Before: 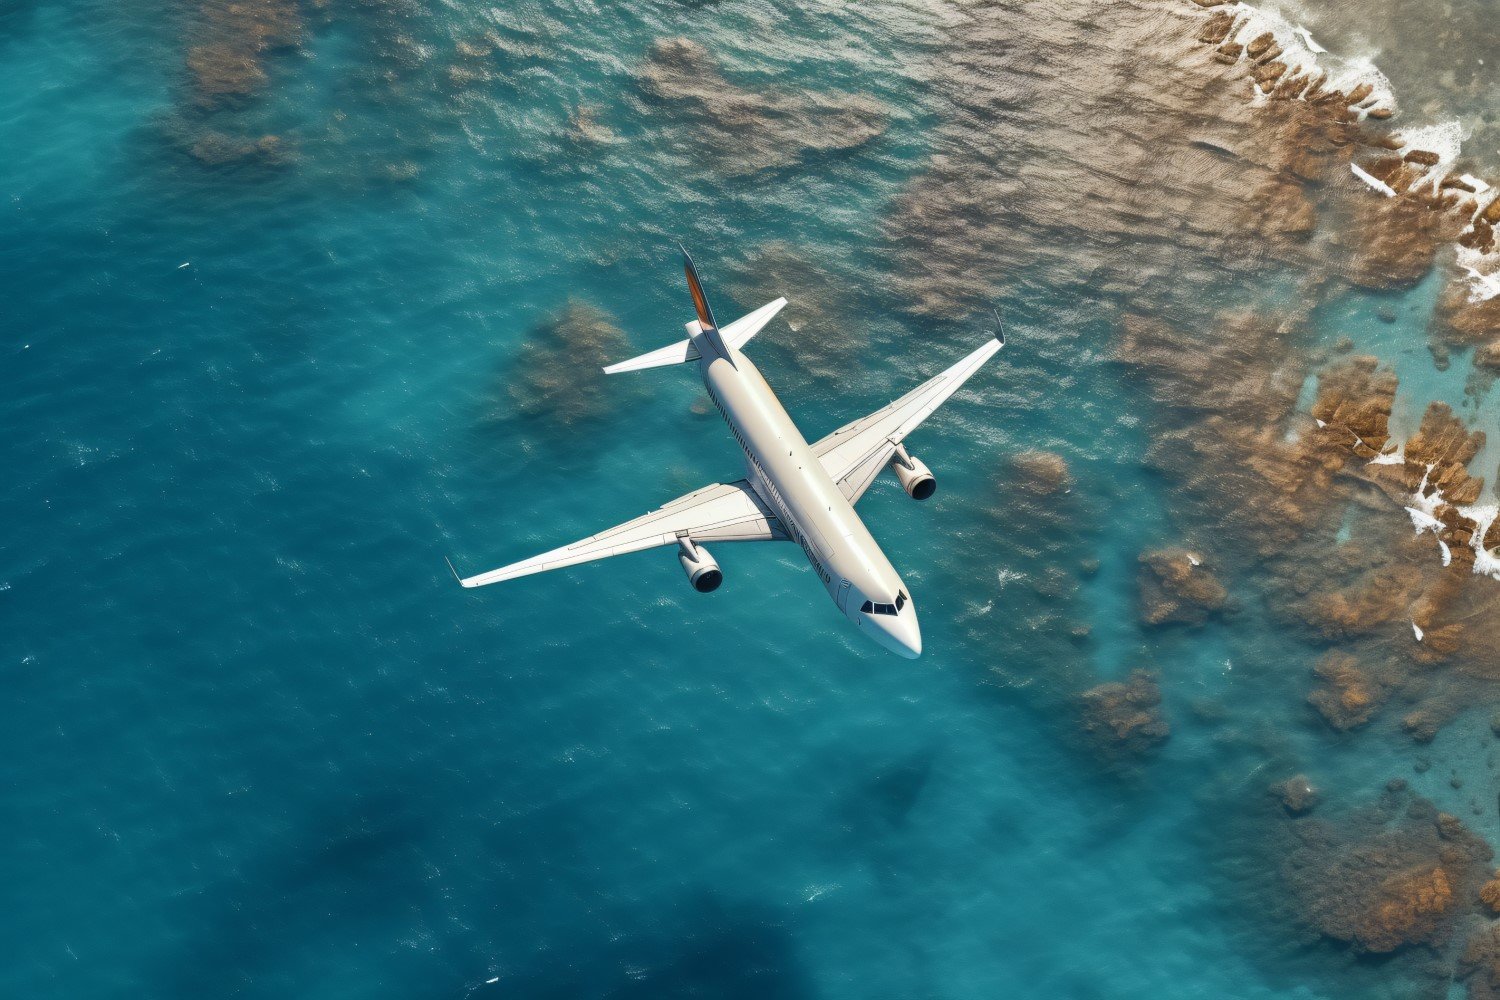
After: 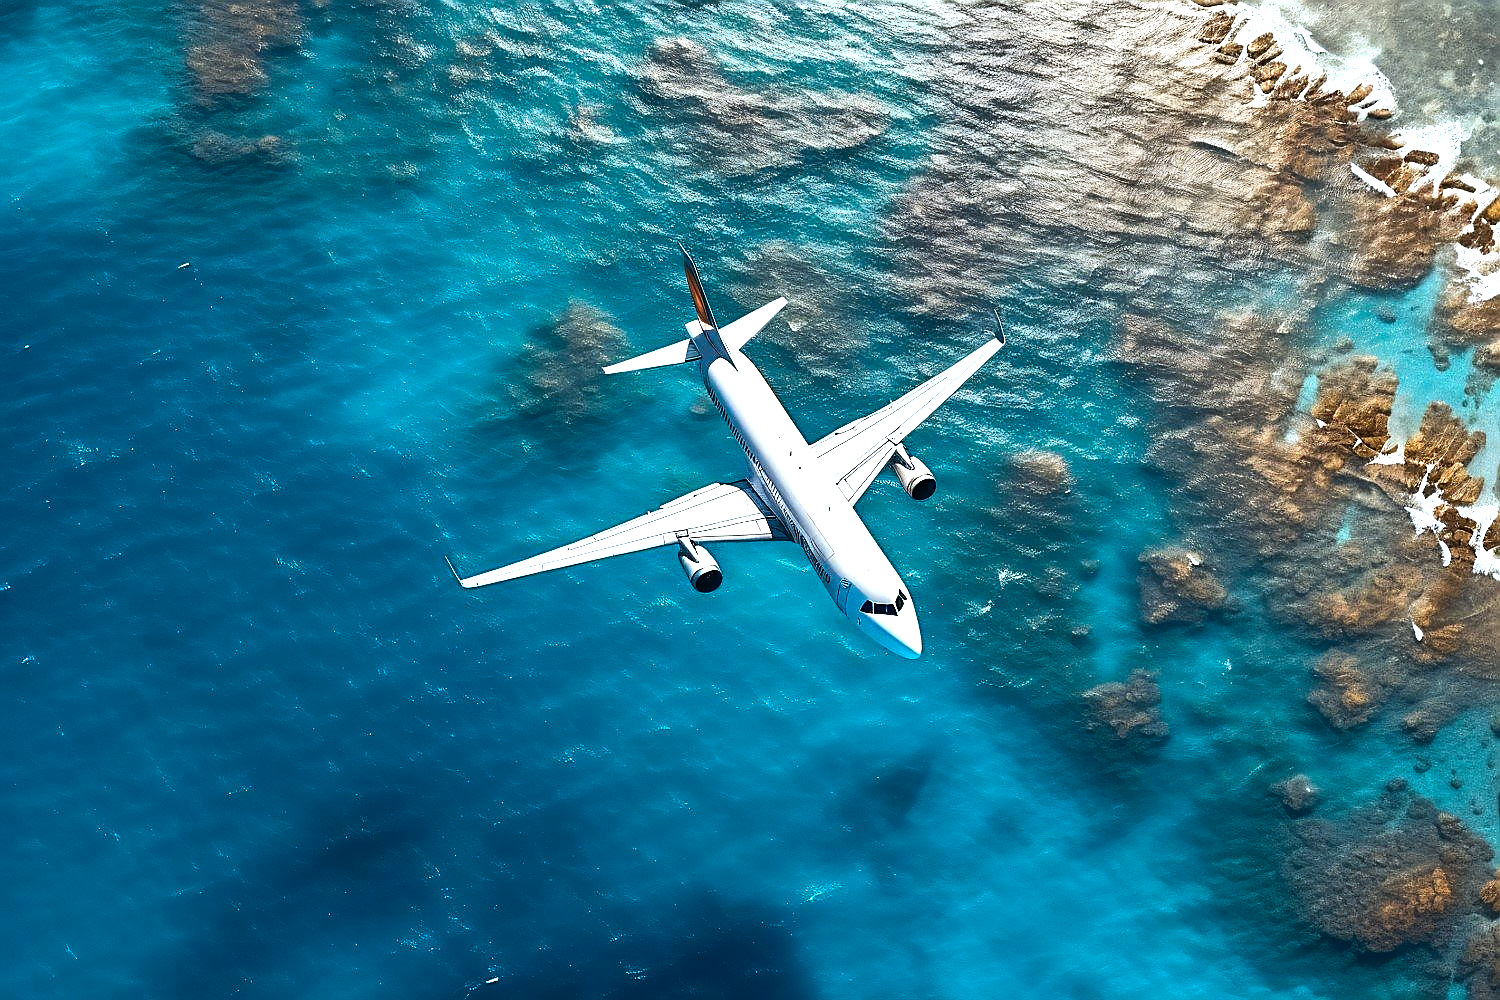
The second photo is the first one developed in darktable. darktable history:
sharpen: radius 1.4, amount 1.25, threshold 0.7
tone equalizer: -8 EV -1.08 EV, -7 EV -1.01 EV, -6 EV -0.867 EV, -5 EV -0.578 EV, -3 EV 0.578 EV, -2 EV 0.867 EV, -1 EV 1.01 EV, +0 EV 1.08 EV, edges refinement/feathering 500, mask exposure compensation -1.57 EV, preserve details no
color correction: saturation 1.34
color calibration: illuminant custom, x 0.368, y 0.373, temperature 4330.32 K
